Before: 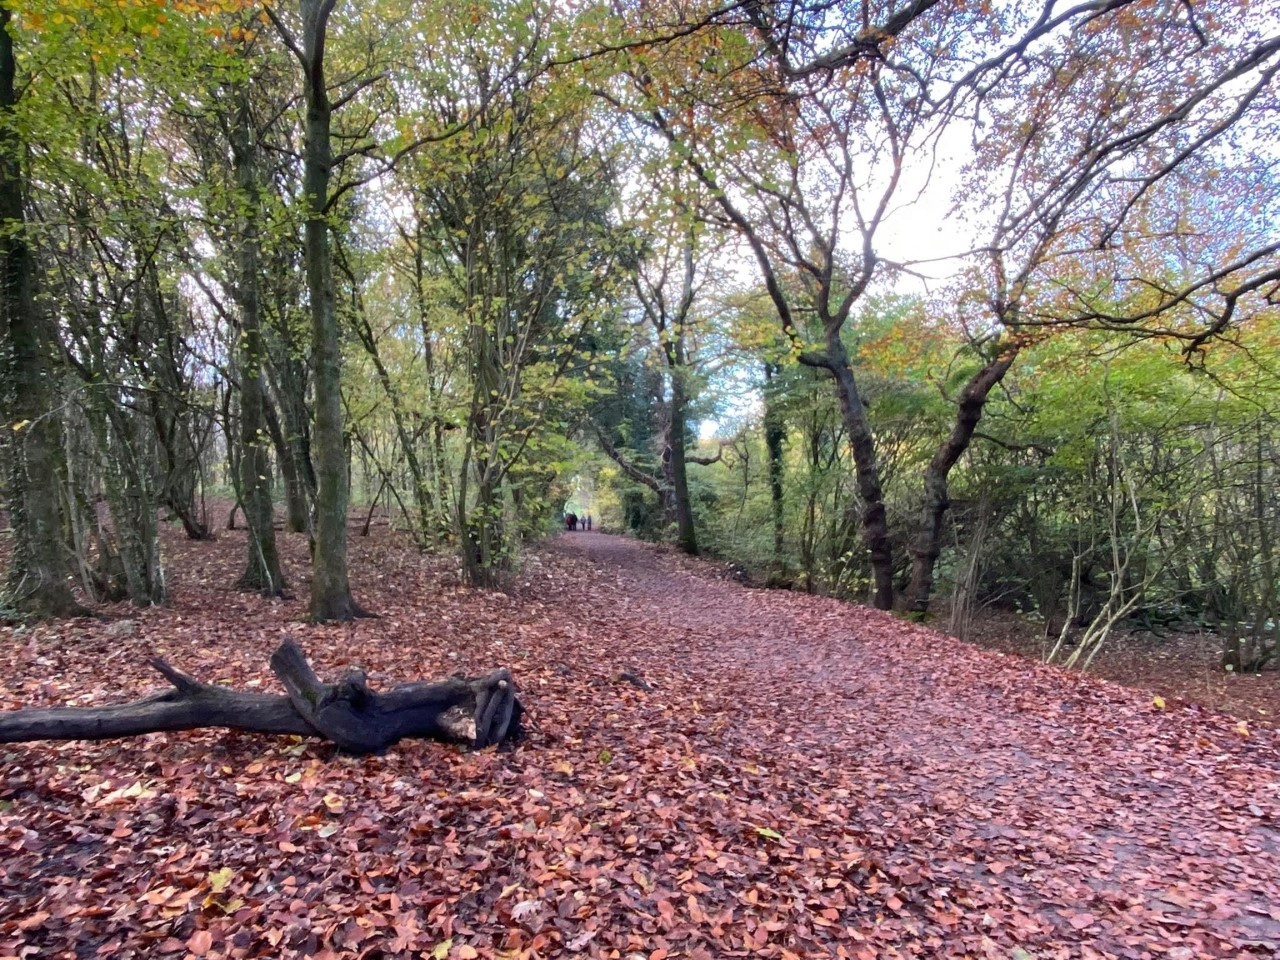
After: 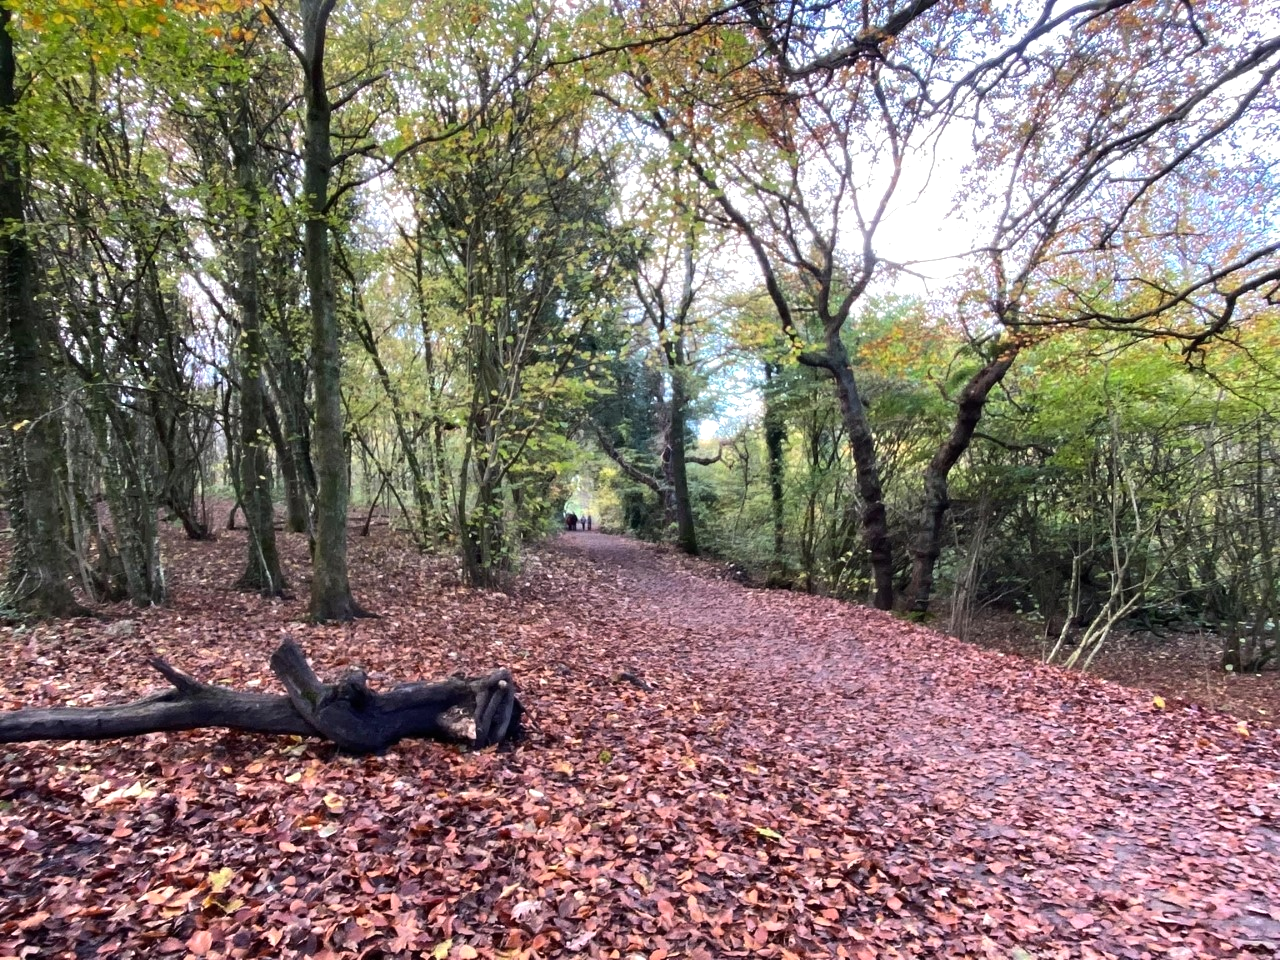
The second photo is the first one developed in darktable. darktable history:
tone equalizer: -8 EV -0.403 EV, -7 EV -0.397 EV, -6 EV -0.327 EV, -5 EV -0.192 EV, -3 EV 0.233 EV, -2 EV 0.358 EV, -1 EV 0.394 EV, +0 EV 0.439 EV, edges refinement/feathering 500, mask exposure compensation -1.57 EV, preserve details no
